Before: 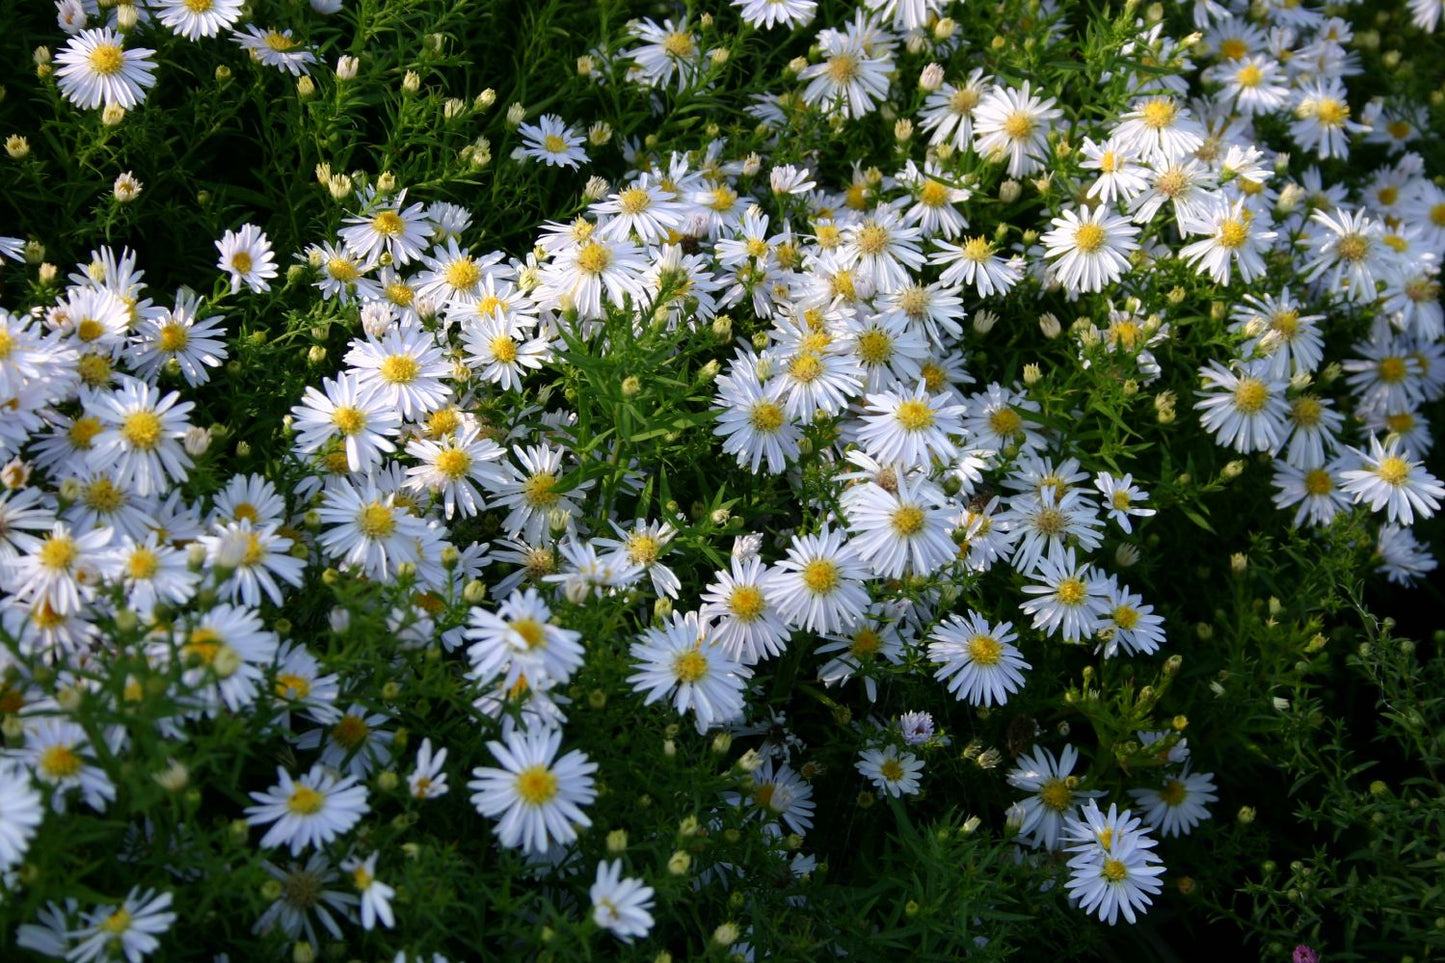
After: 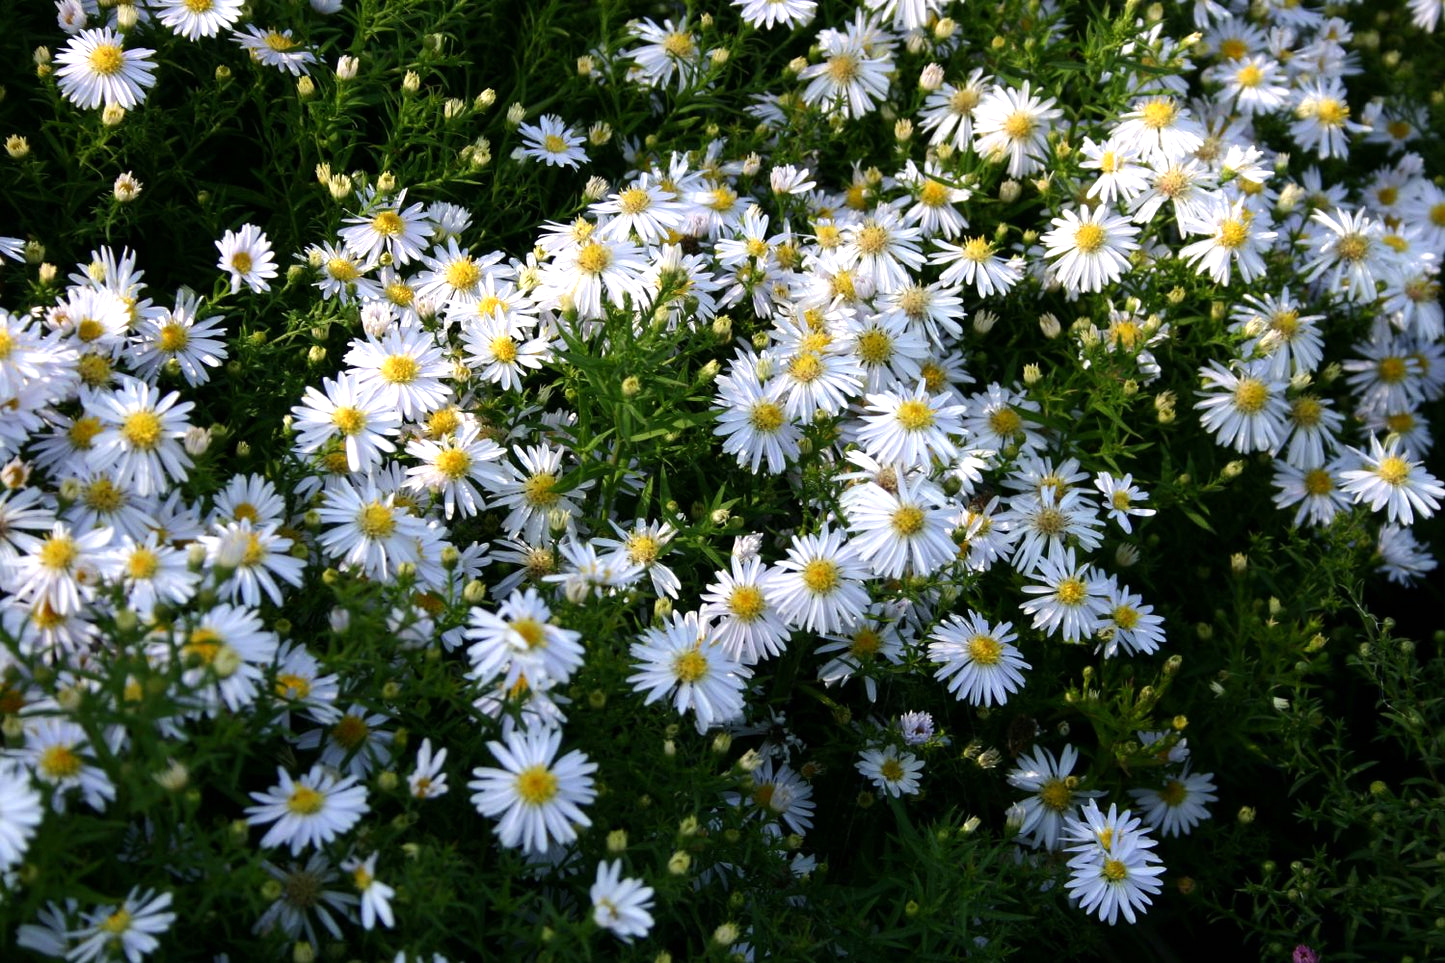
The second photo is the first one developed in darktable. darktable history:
tone equalizer: -8 EV -0.439 EV, -7 EV -0.354 EV, -6 EV -0.32 EV, -5 EV -0.196 EV, -3 EV 0.194 EV, -2 EV 0.332 EV, -1 EV 0.406 EV, +0 EV 0.447 EV, edges refinement/feathering 500, mask exposure compensation -1.57 EV, preserve details no
